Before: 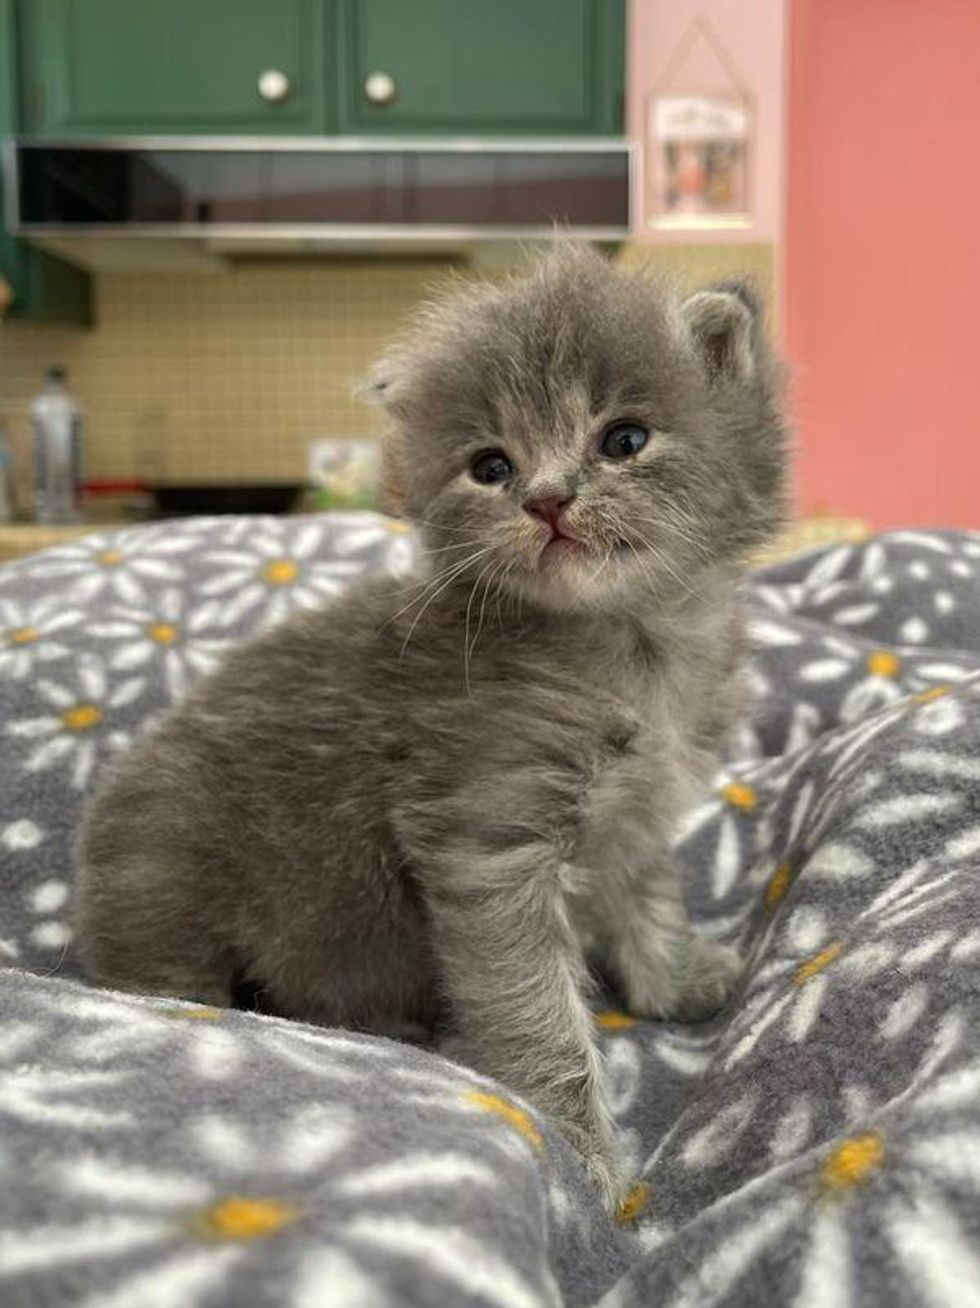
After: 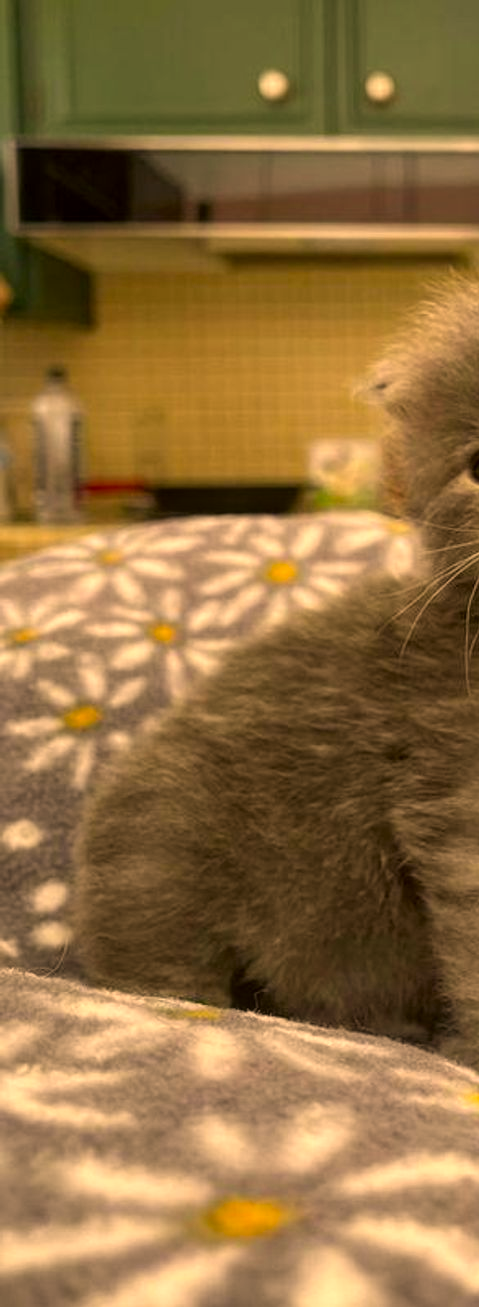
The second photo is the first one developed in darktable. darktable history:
color correction: highlights a* 17.96, highlights b* 36.12, shadows a* 1.68, shadows b* 6.47, saturation 1.04
exposure: black level correction 0.001, compensate exposure bias true, compensate highlight preservation false
local contrast: detail 109%
crop and rotate: left 0.059%, top 0%, right 50.967%
